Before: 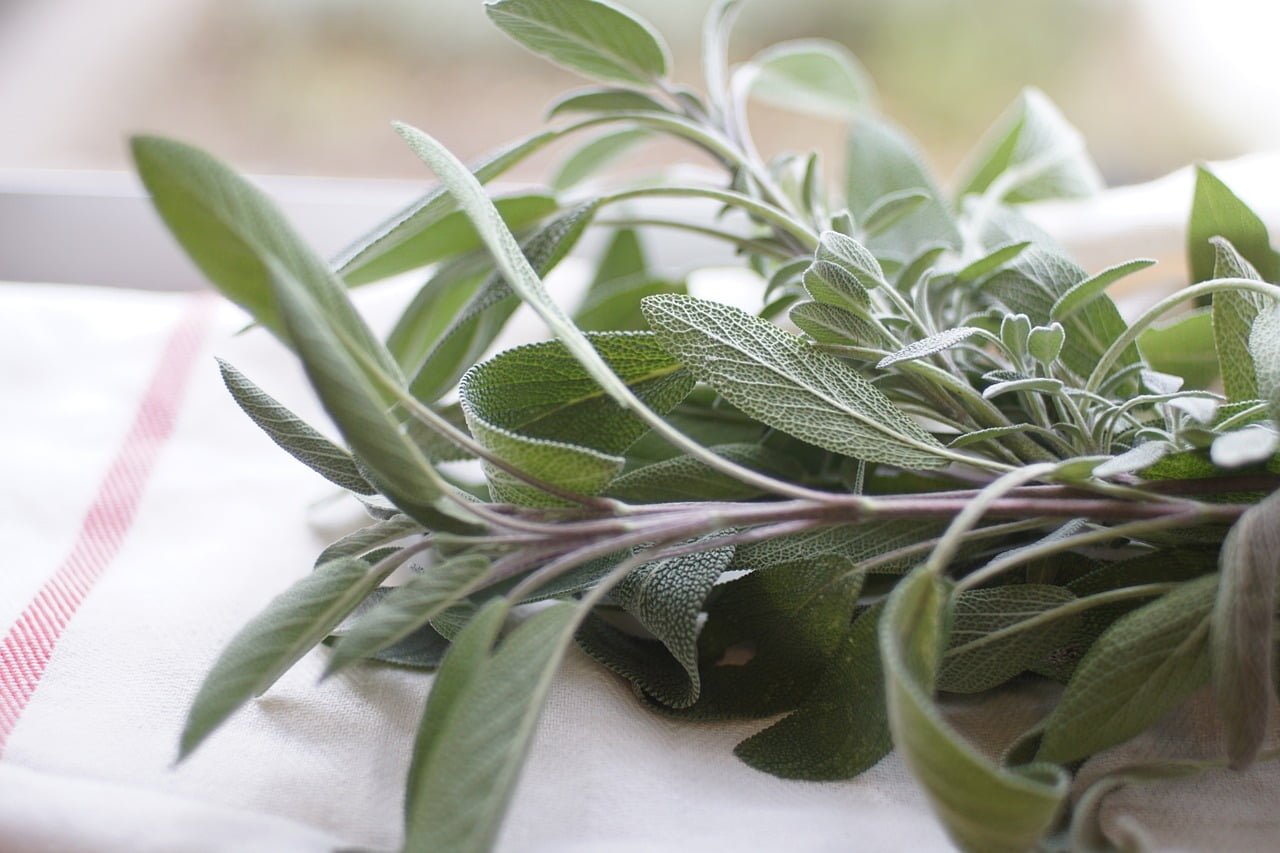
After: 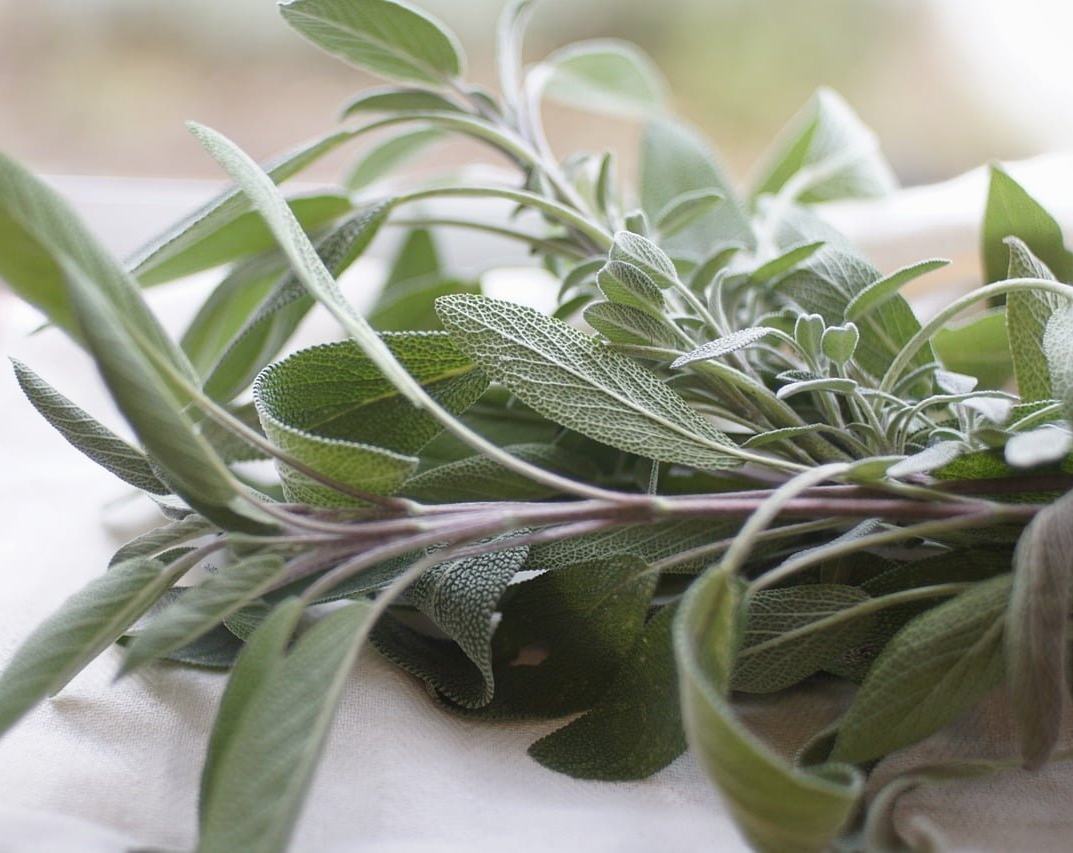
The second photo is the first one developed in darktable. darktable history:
crop: left 16.145%
tone equalizer: -7 EV 0.18 EV, -6 EV 0.12 EV, -5 EV 0.08 EV, -4 EV 0.04 EV, -2 EV -0.02 EV, -1 EV -0.04 EV, +0 EV -0.06 EV, luminance estimator HSV value / RGB max
